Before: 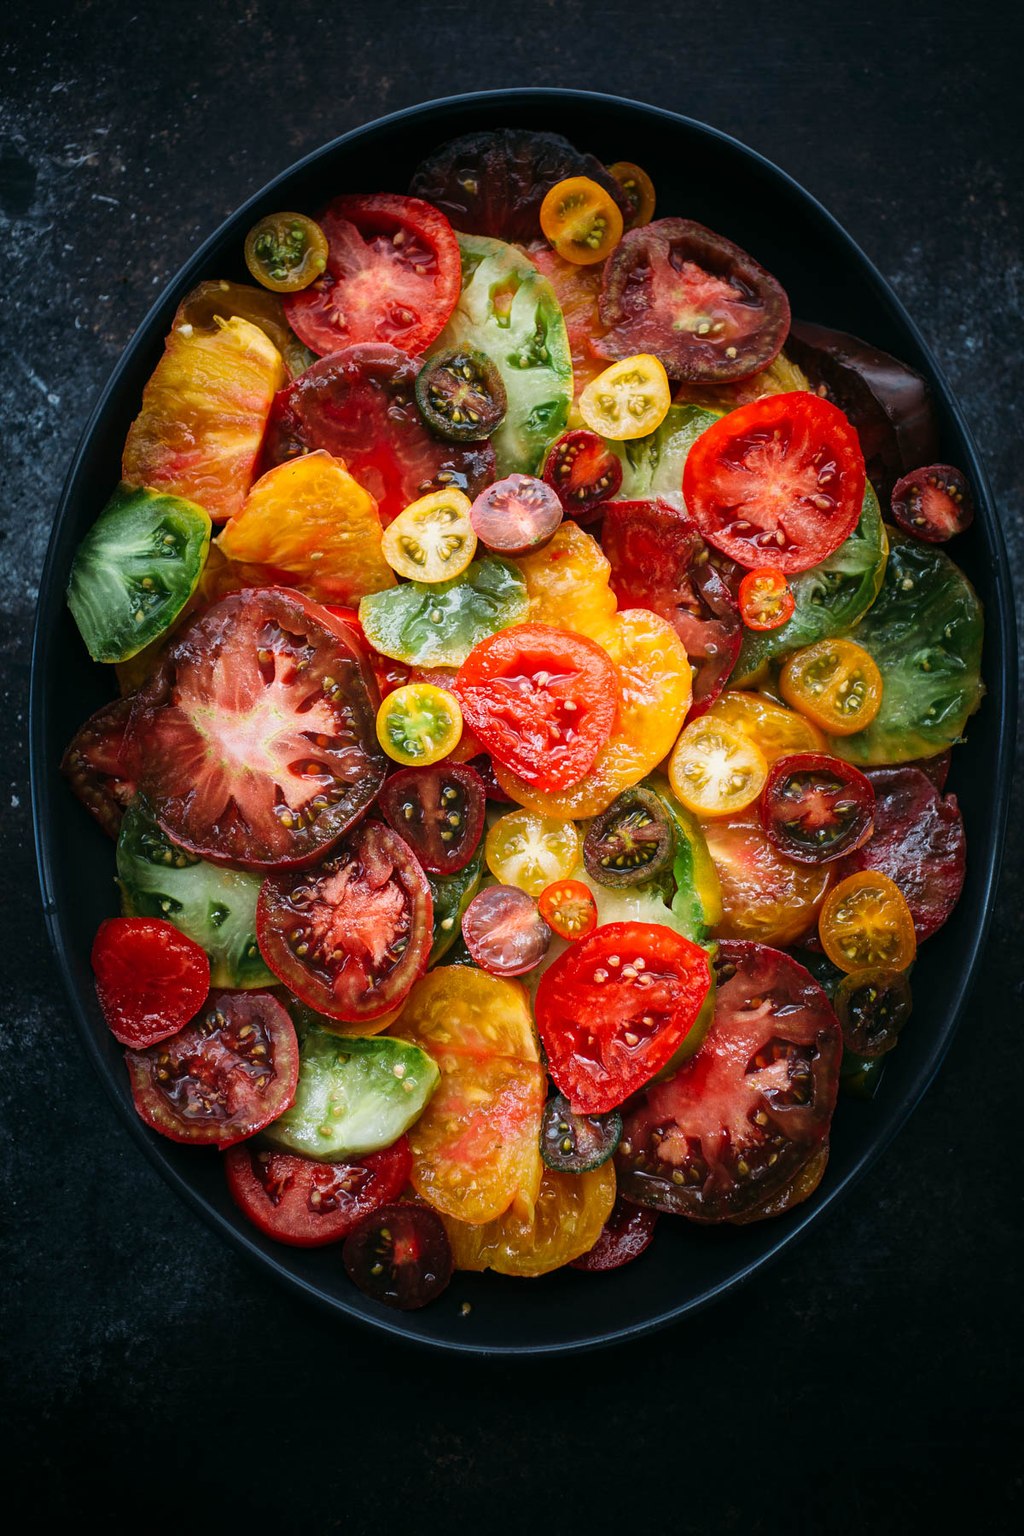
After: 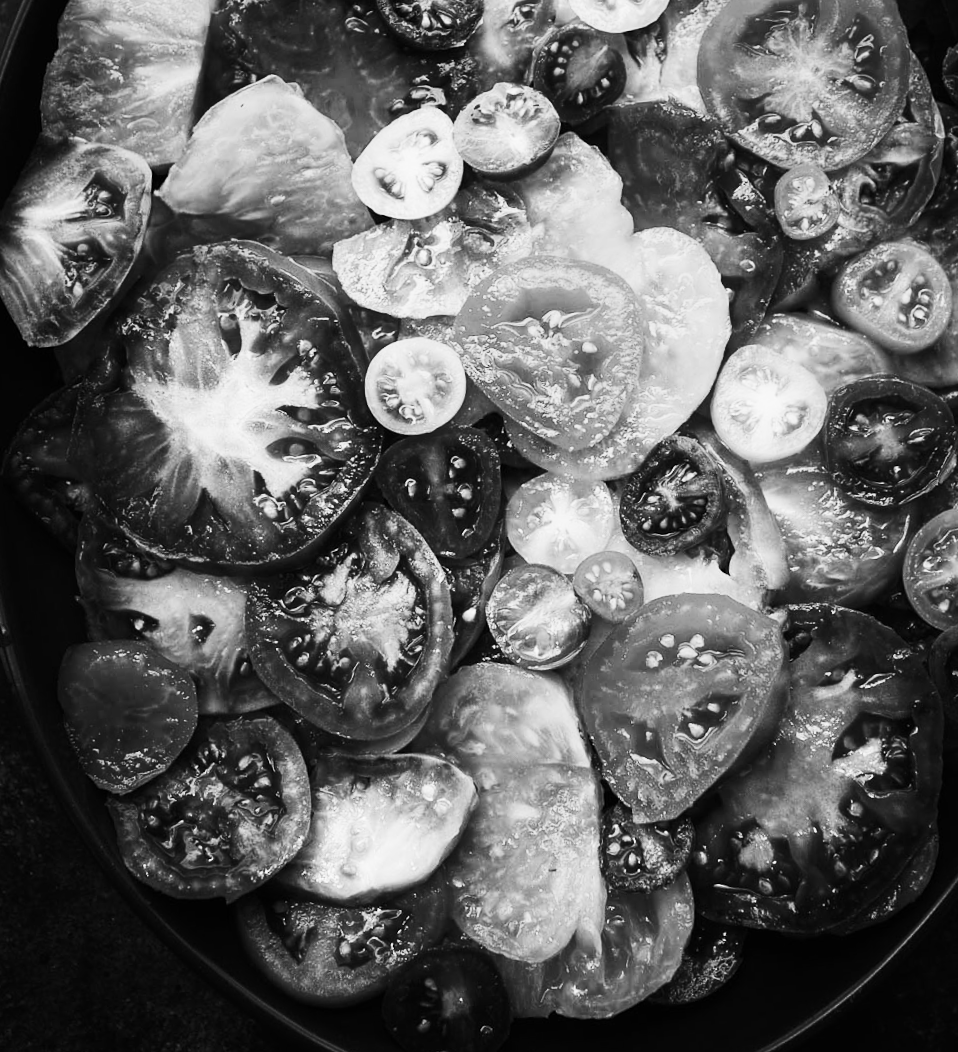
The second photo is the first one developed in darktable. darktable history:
white balance: red 1.004, blue 1.024
monochrome: on, module defaults
rotate and perspective: rotation -5.2°, automatic cropping off
contrast brightness saturation: contrast 0.4, brightness 0.1, saturation 0.21
crop: left 11.123%, top 27.61%, right 18.3%, bottom 17.034%
